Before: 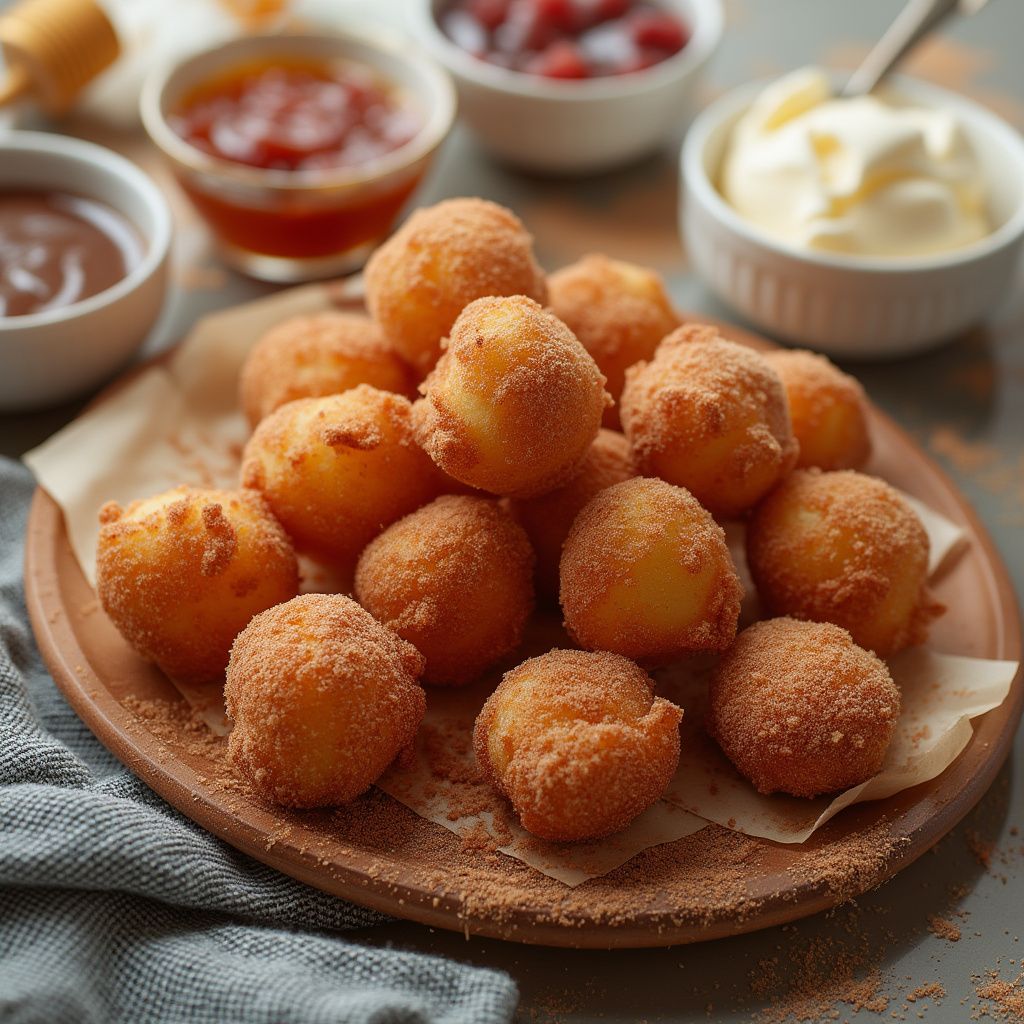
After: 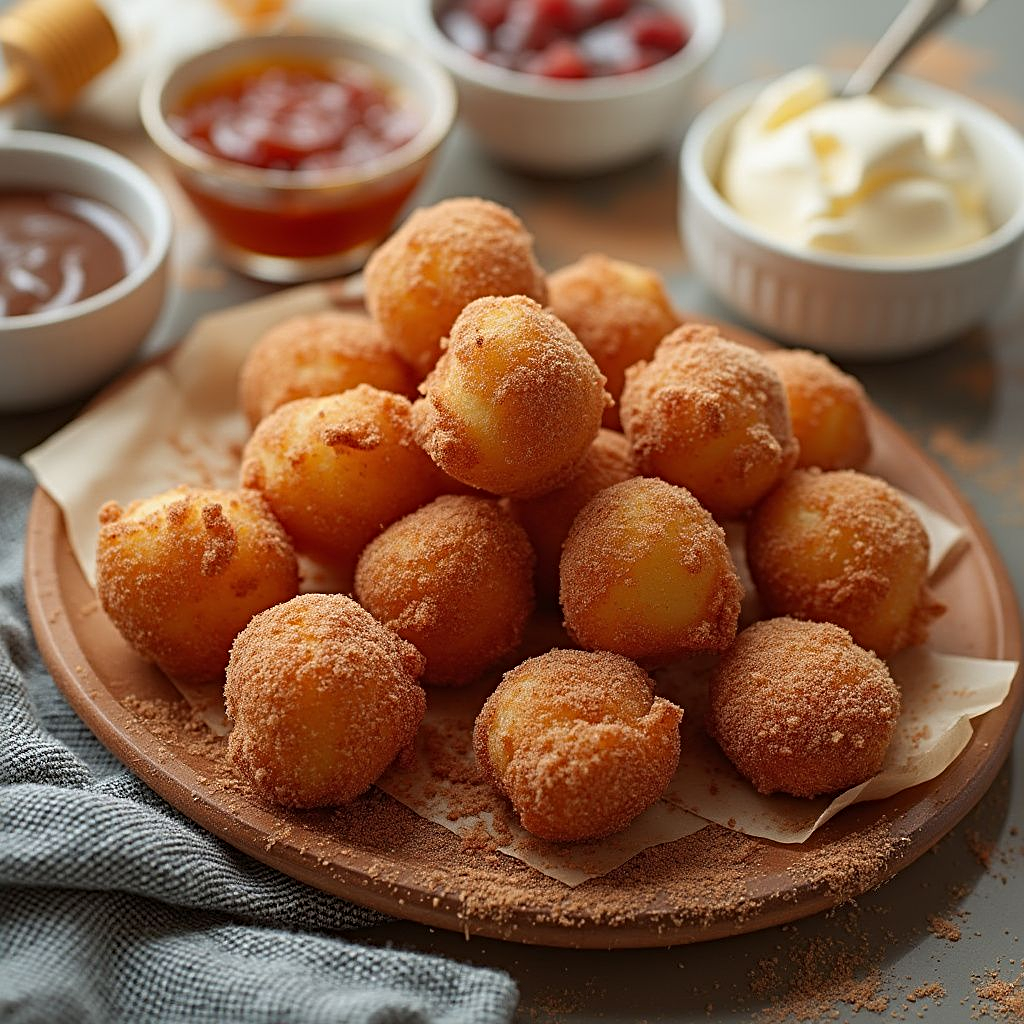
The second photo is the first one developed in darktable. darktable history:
sharpen: radius 3.965
